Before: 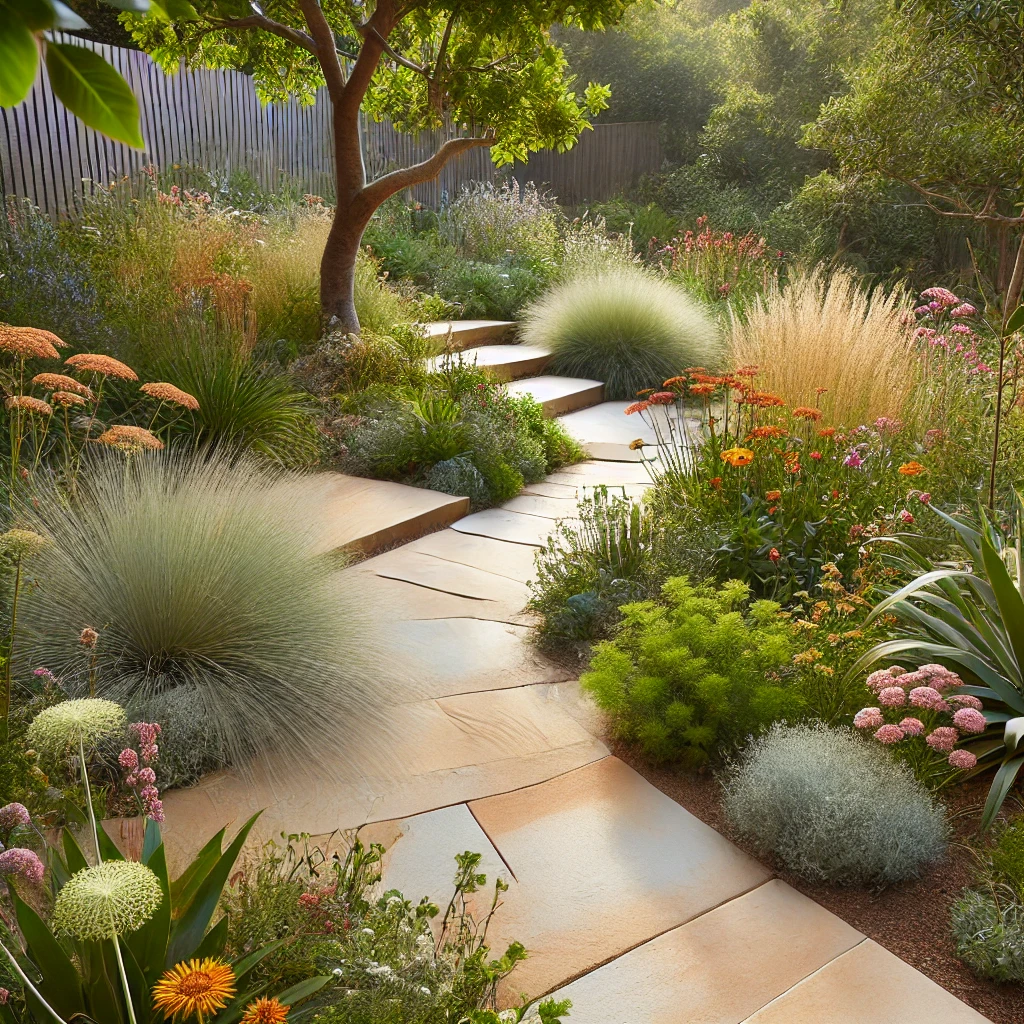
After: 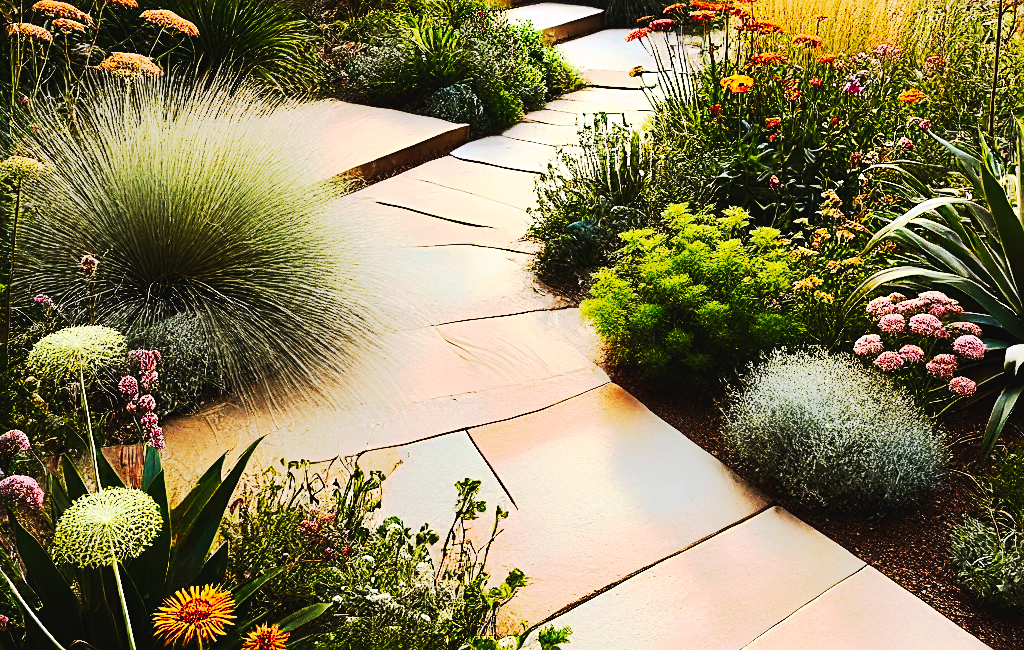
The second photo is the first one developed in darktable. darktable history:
crop and rotate: top 36.435%
velvia: strength 15%
exposure: black level correction -0.028, compensate highlight preservation false
contrast brightness saturation: contrast 0.4, brightness 0.05, saturation 0.25
tone curve: curves: ch0 [(0, 0) (0.003, 0.011) (0.011, 0.014) (0.025, 0.018) (0.044, 0.023) (0.069, 0.028) (0.1, 0.031) (0.136, 0.039) (0.177, 0.056) (0.224, 0.081) (0.277, 0.129) (0.335, 0.188) (0.399, 0.256) (0.468, 0.367) (0.543, 0.514) (0.623, 0.684) (0.709, 0.785) (0.801, 0.846) (0.898, 0.884) (1, 1)], preserve colors none
sharpen: radius 2.543, amount 0.636
